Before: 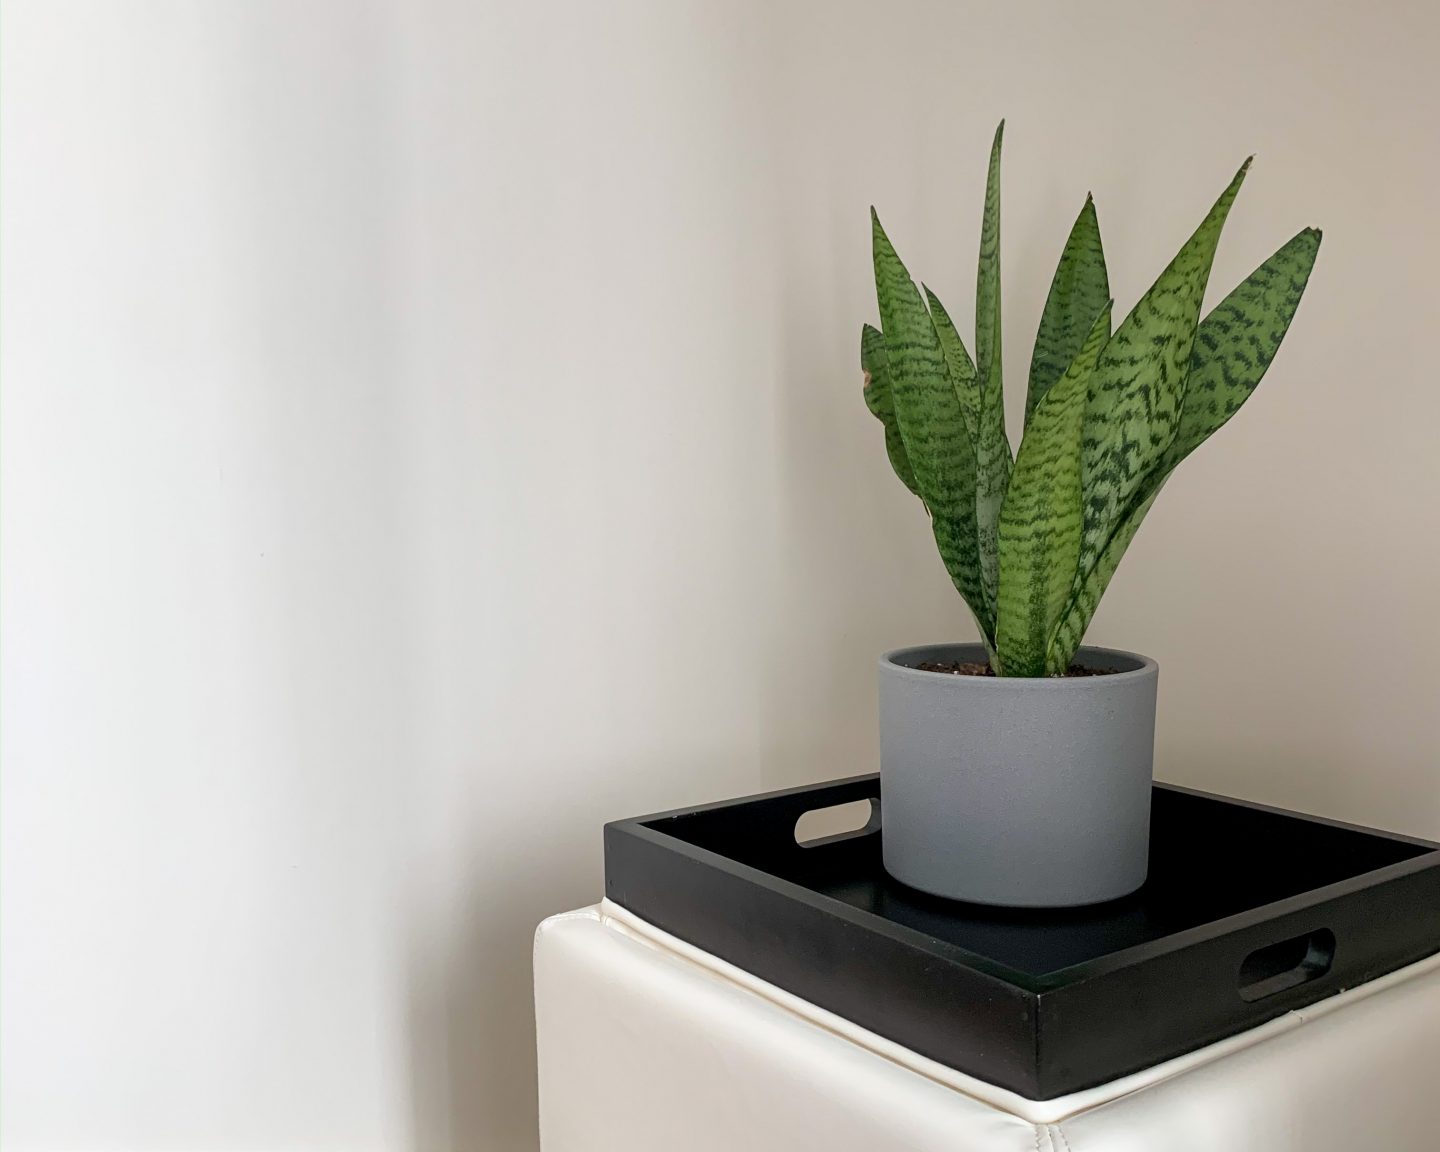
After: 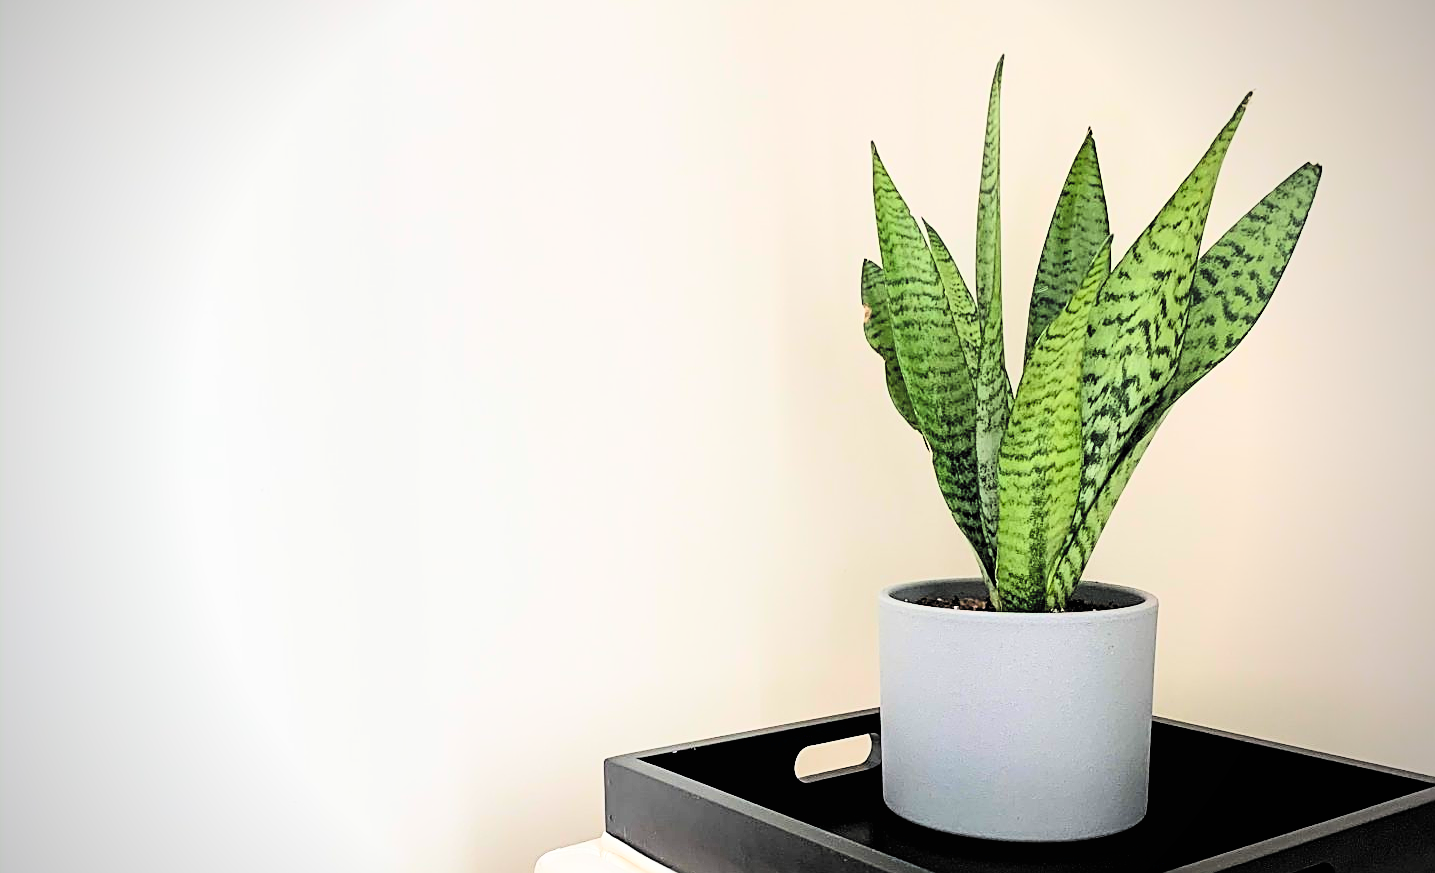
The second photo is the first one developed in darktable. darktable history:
filmic rgb: black relative exposure -5.14 EV, white relative exposure 4 EV, hardness 2.91, contrast 1.298, highlights saturation mix -30.05%, color science v6 (2022)
contrast brightness saturation: contrast 0.202, brightness 0.17, saturation 0.228
sharpen: on, module defaults
vignetting: fall-off start 73.77%
crop: top 5.697%, bottom 18.16%
exposure: black level correction 0.001, exposure 1.053 EV, compensate highlight preservation false
